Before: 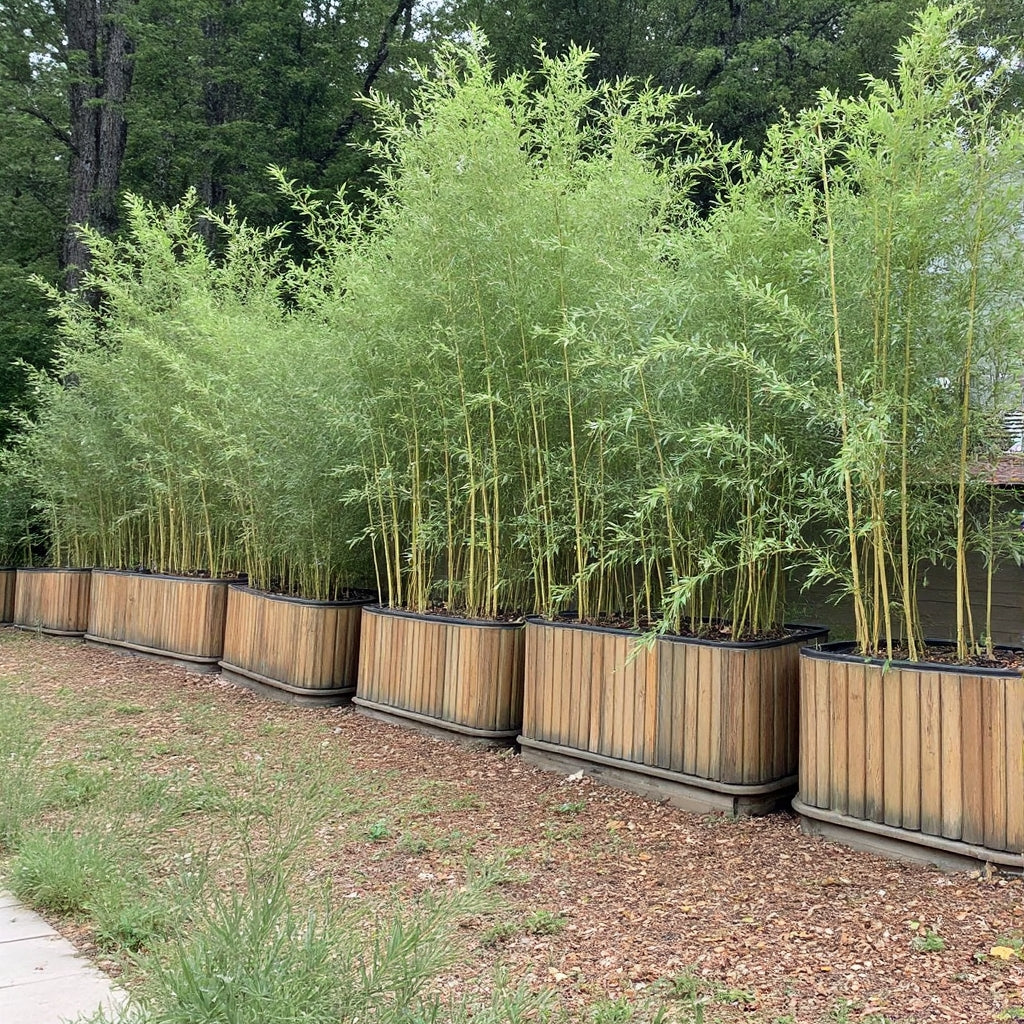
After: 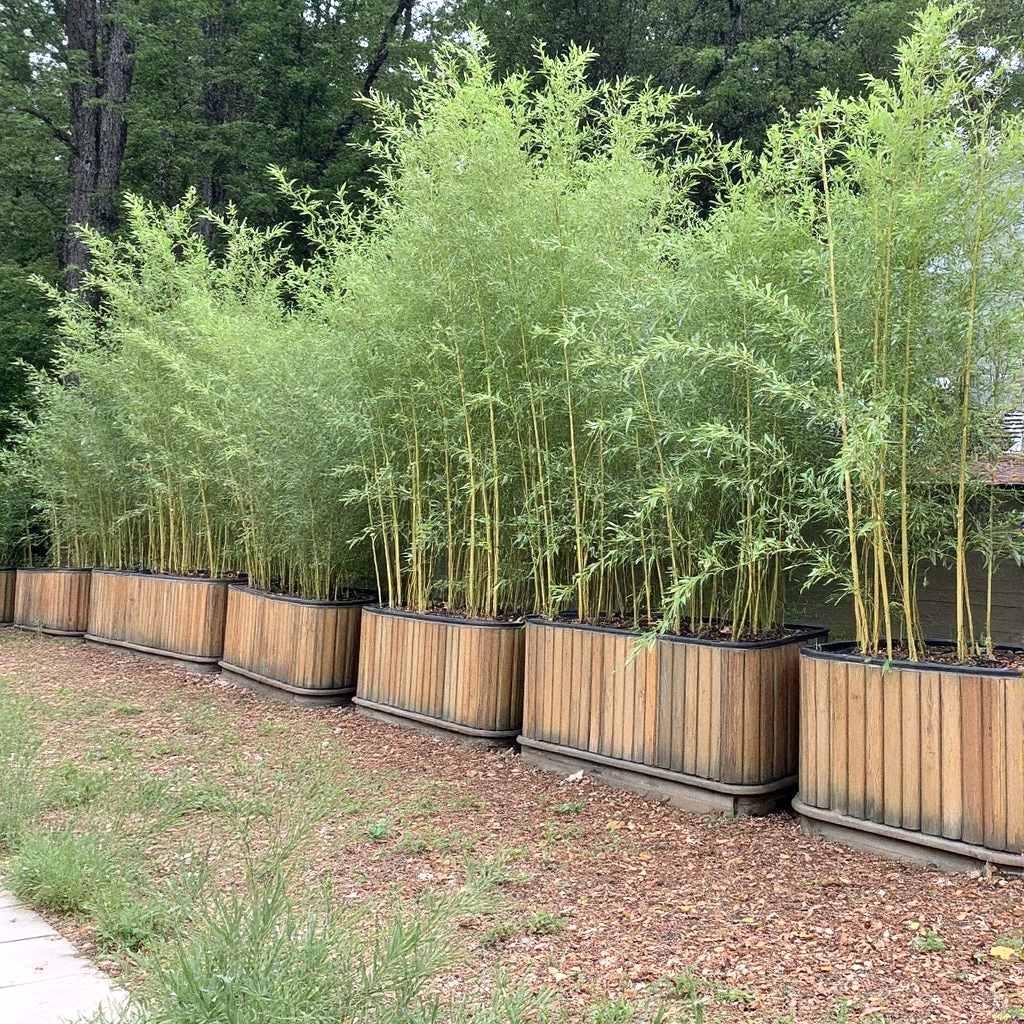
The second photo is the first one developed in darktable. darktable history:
white balance: red 1.009, blue 1.027
grain: coarseness 7.08 ISO, strength 21.67%, mid-tones bias 59.58%
exposure: exposure 0.2 EV, compensate highlight preservation false
